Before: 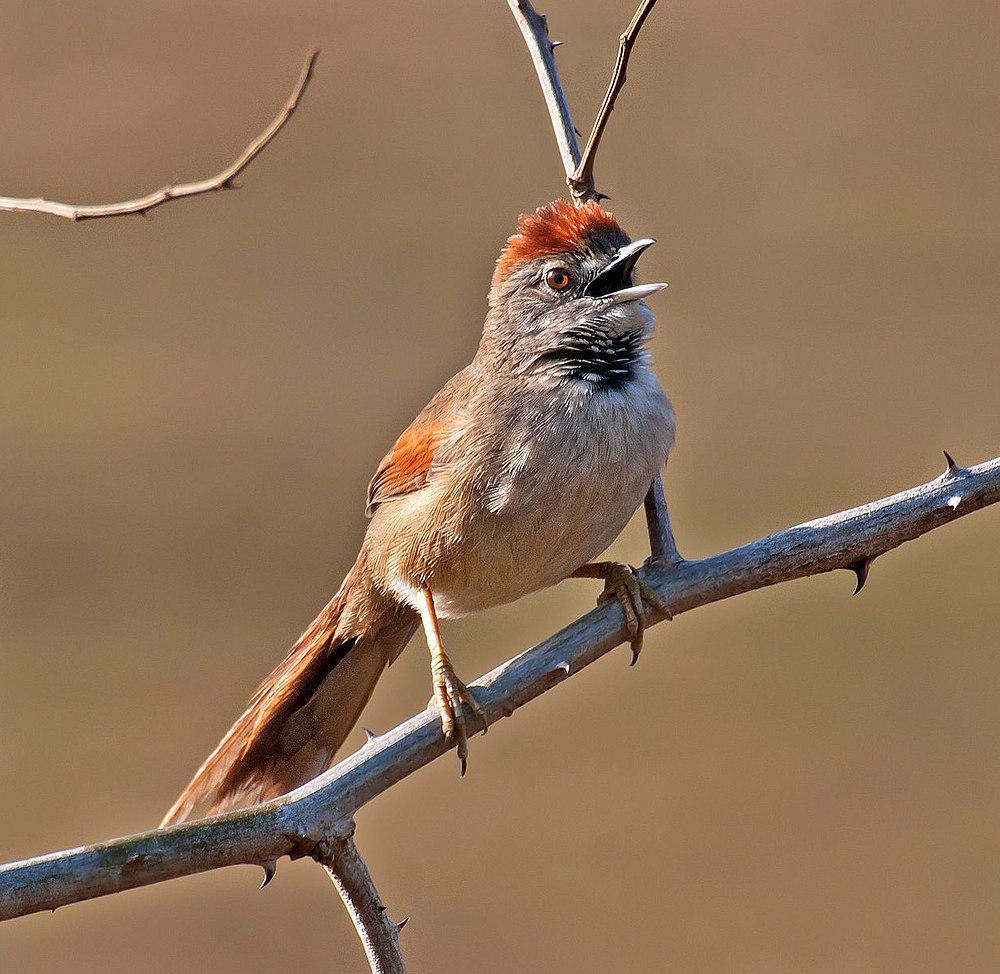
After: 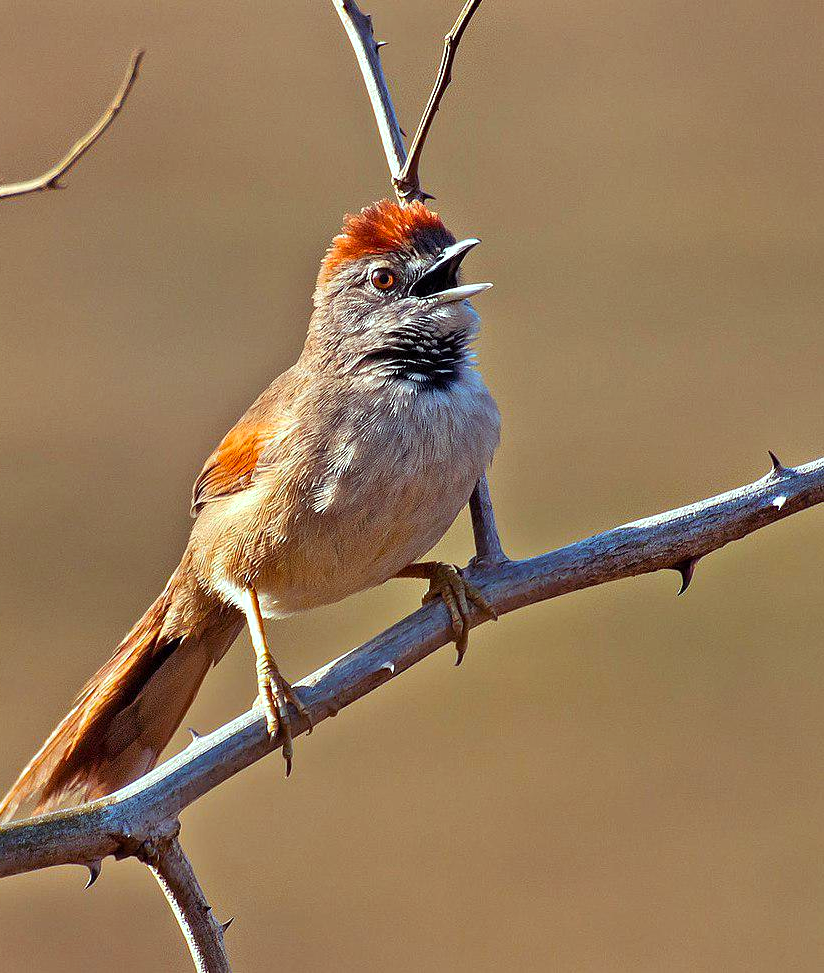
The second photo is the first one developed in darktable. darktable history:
color balance rgb: shadows lift › luminance 0.49%, shadows lift › chroma 6.83%, shadows lift › hue 300.29°, power › hue 208.98°, highlights gain › luminance 20.24%, highlights gain › chroma 2.73%, highlights gain › hue 173.85°, perceptual saturation grading › global saturation 18.05%
crop: left 17.582%, bottom 0.031%
